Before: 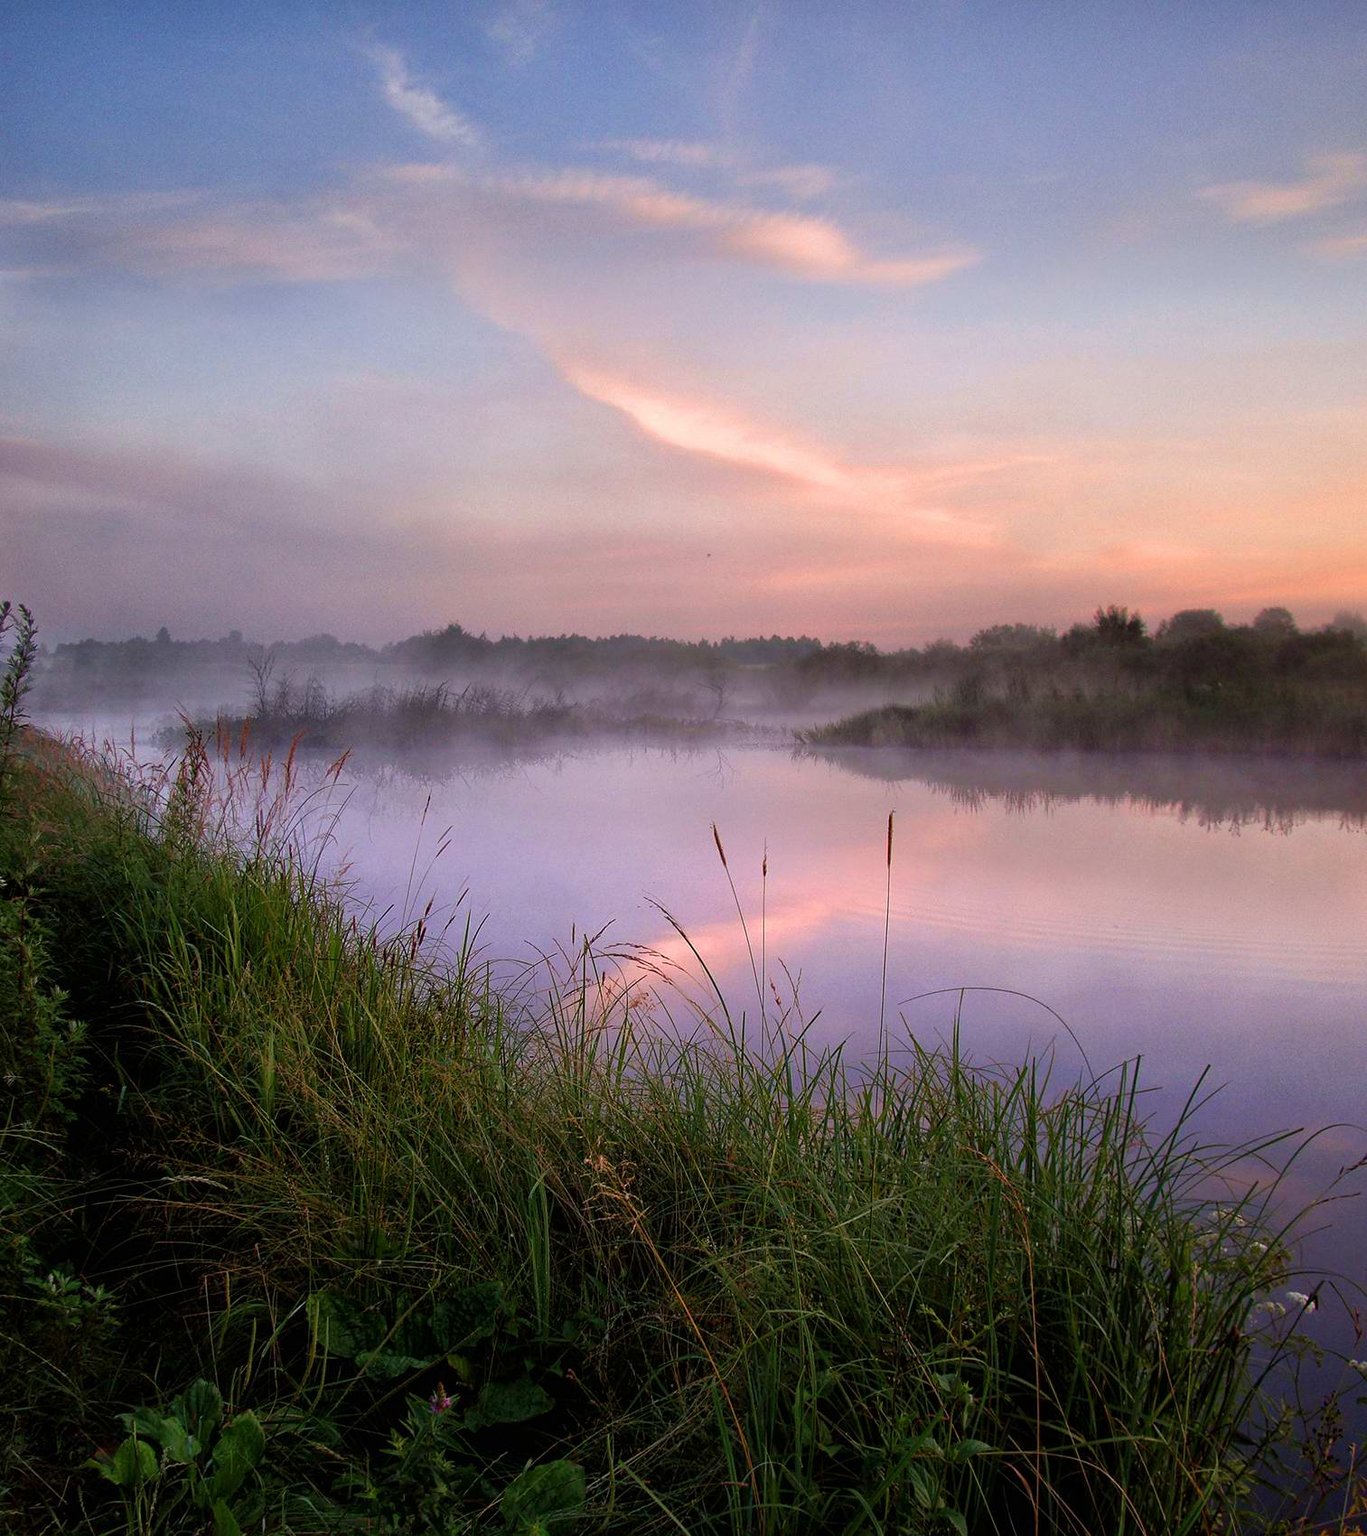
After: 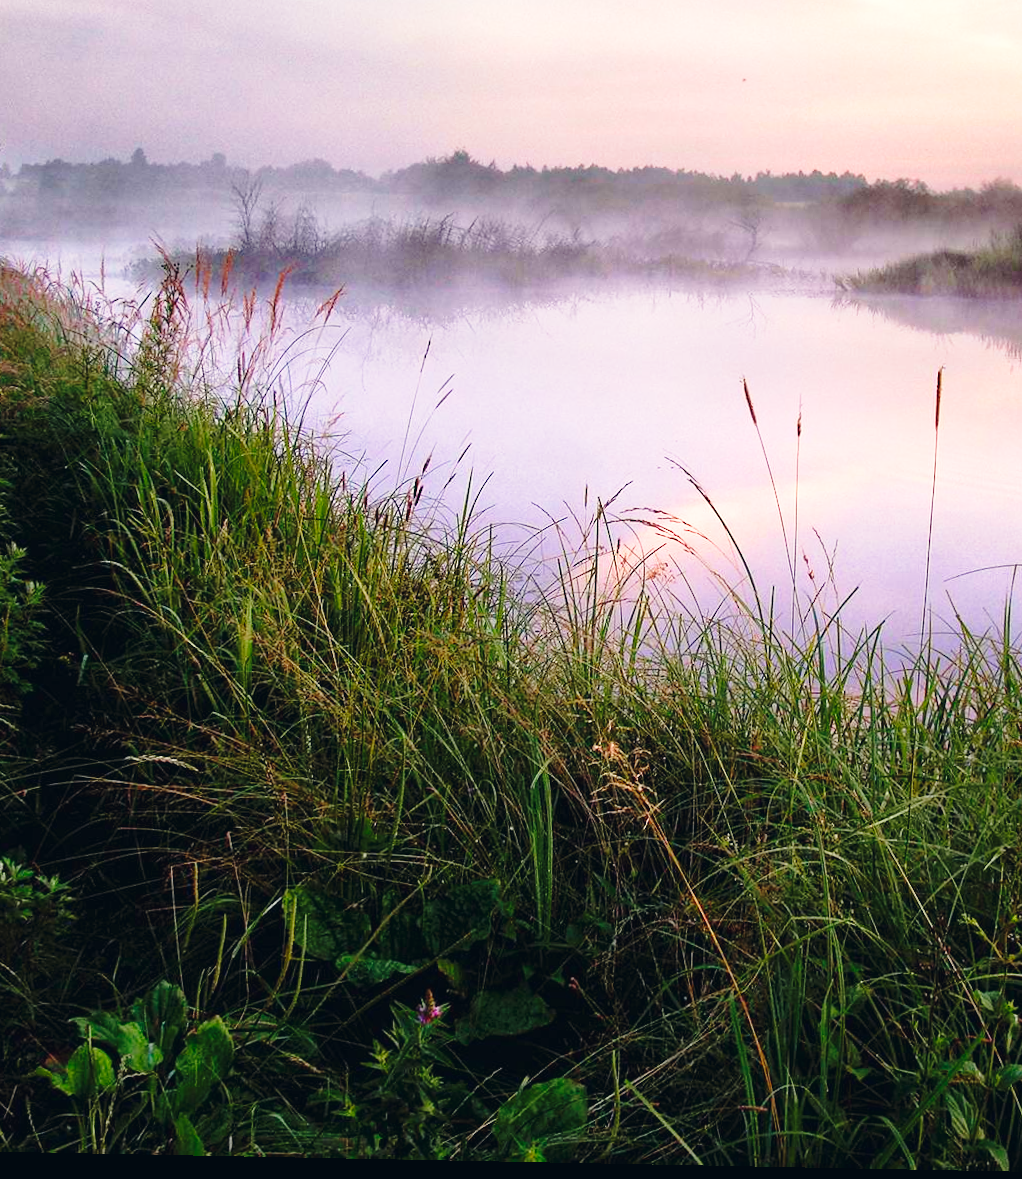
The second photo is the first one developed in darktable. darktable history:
crop and rotate: angle -1.12°, left 3.99%, top 31.82%, right 29.846%
exposure: black level correction -0.002, exposure 0.53 EV, compensate exposure bias true, compensate highlight preservation false
color correction: highlights a* 0.263, highlights b* 2.72, shadows a* -1.26, shadows b* -4.29
base curve: curves: ch0 [(0, 0) (0.028, 0.03) (0.121, 0.232) (0.46, 0.748) (0.859, 0.968) (1, 1)], preserve colors none
